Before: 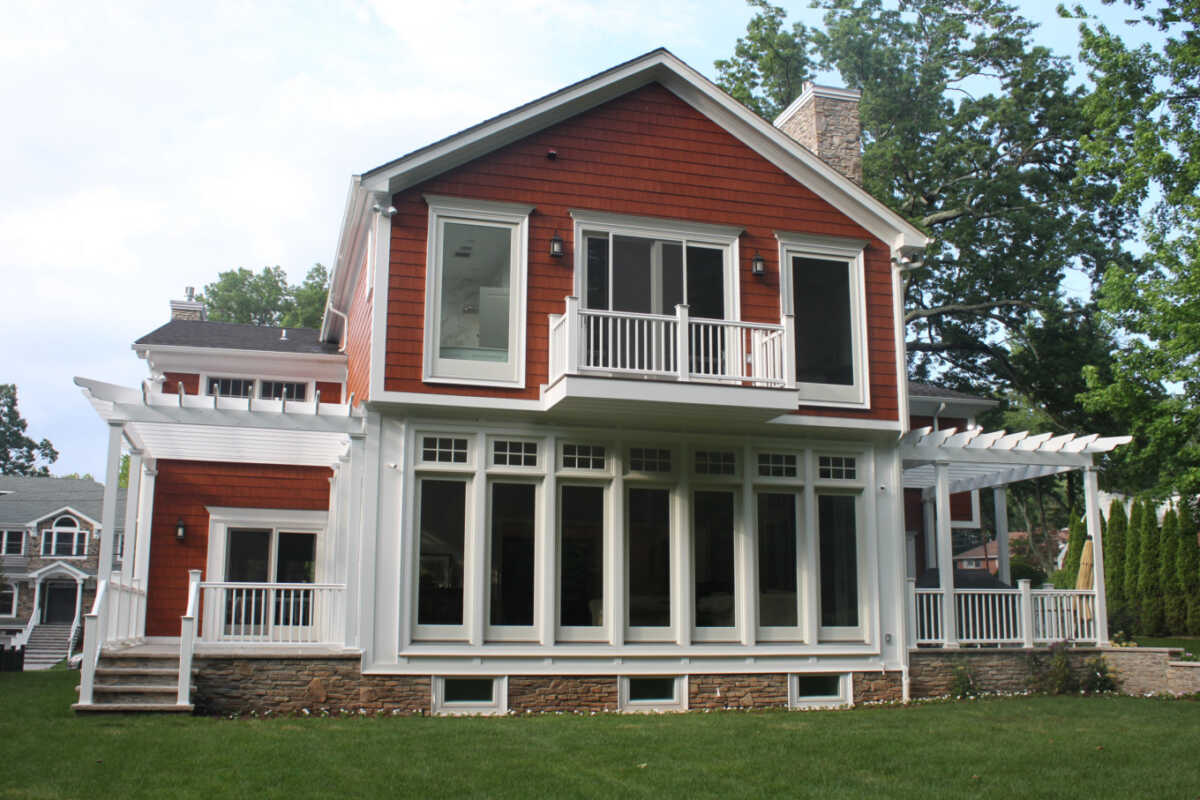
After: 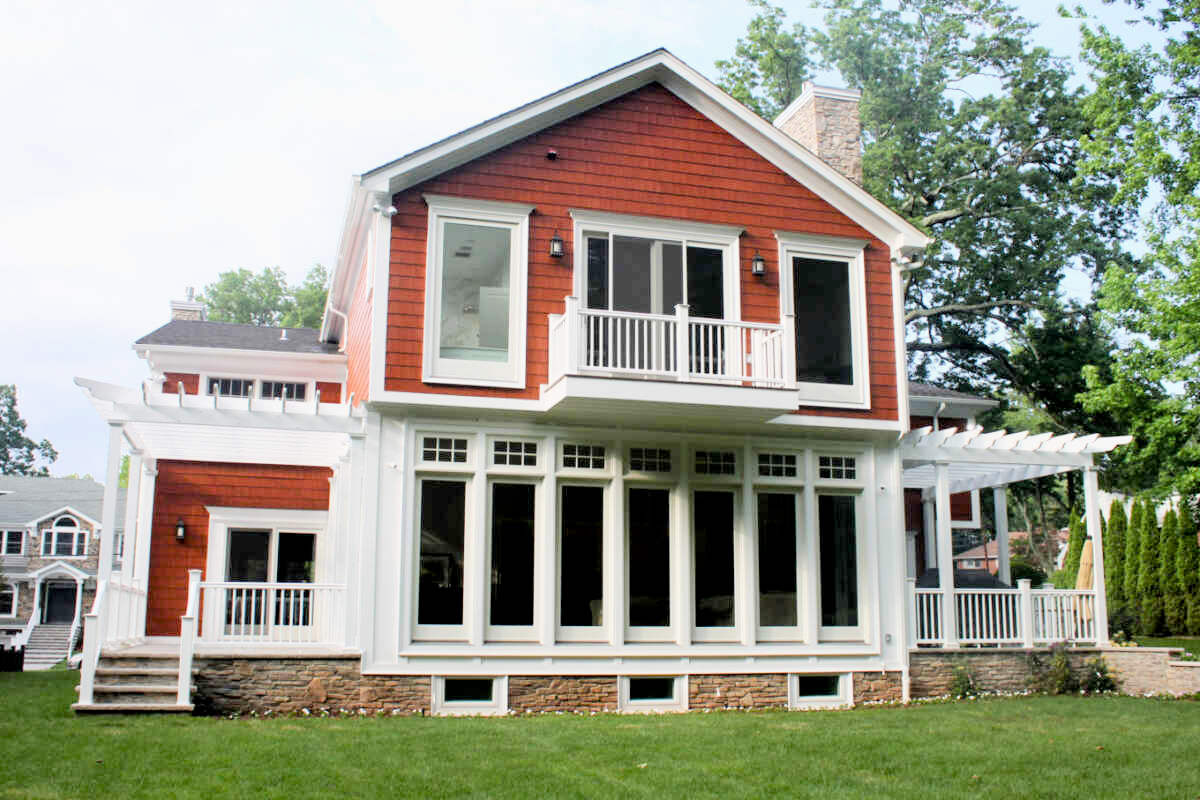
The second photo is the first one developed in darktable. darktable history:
exposure: black level correction 0.009, exposure 1.425 EV, compensate highlight preservation false
filmic rgb: black relative exposure -7.65 EV, white relative exposure 4.56 EV, hardness 3.61, contrast 1.05
color balance: contrast fulcrum 17.78%
